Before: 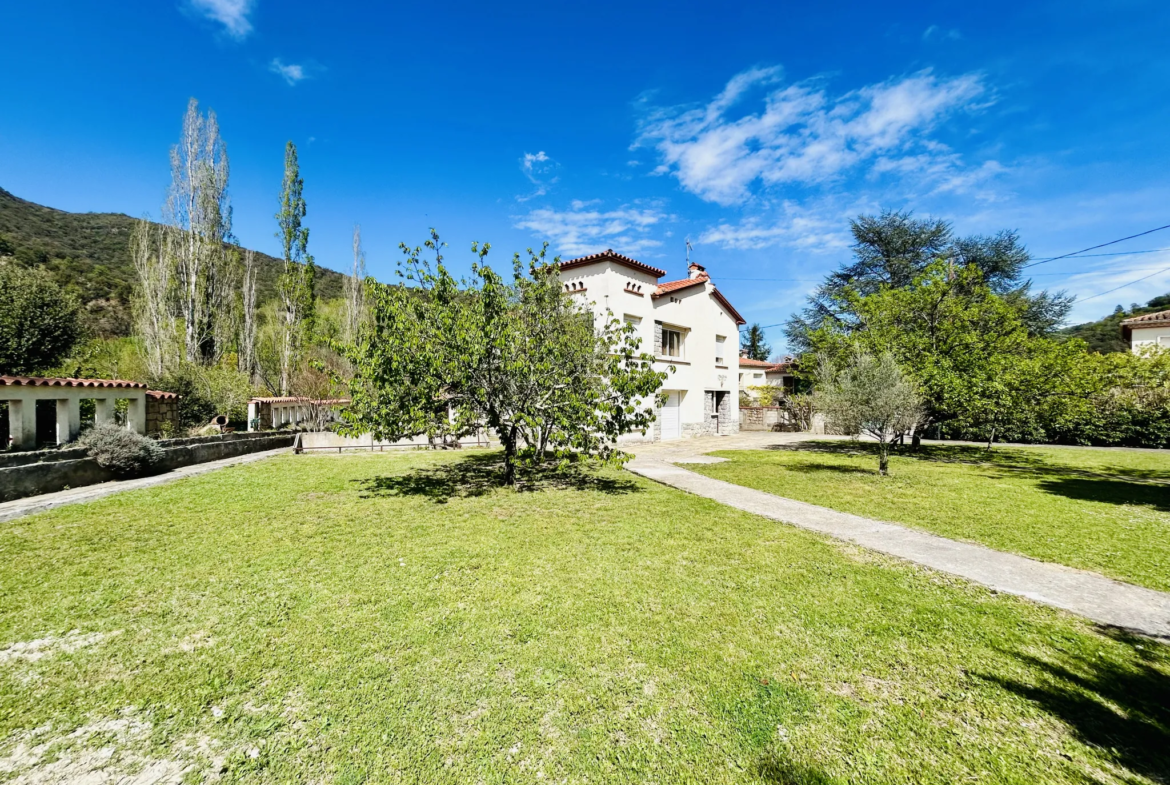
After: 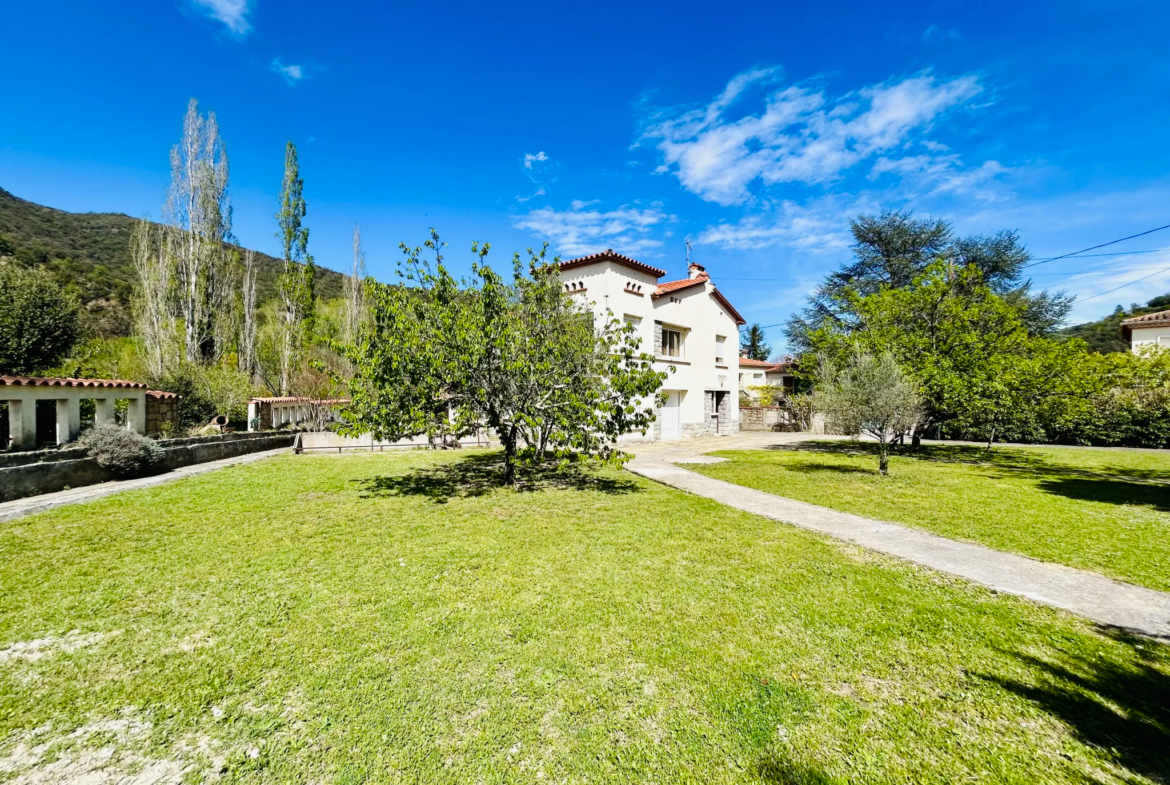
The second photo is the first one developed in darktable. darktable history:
color balance rgb: perceptual saturation grading › global saturation 14.81%
